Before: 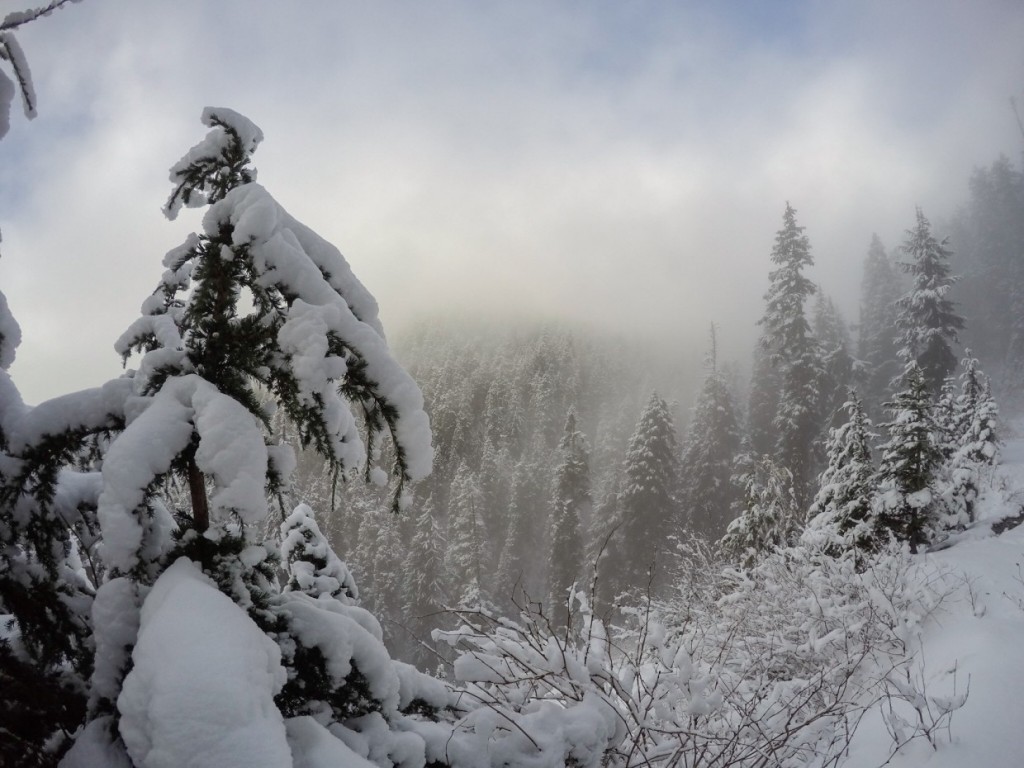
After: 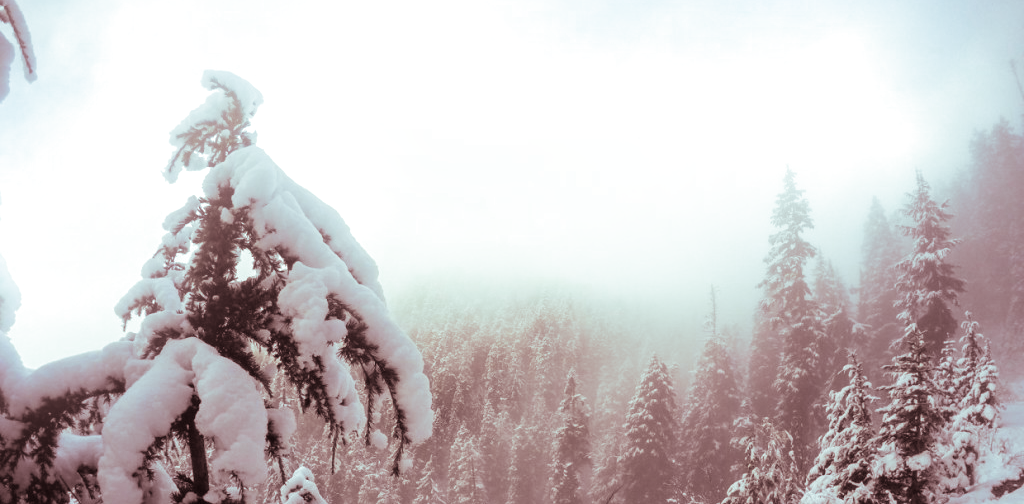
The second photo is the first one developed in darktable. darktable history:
exposure: black level correction 0, exposure 0.7 EV, compensate exposure bias true, compensate highlight preservation false
bloom: size 15%, threshold 97%, strength 7%
white balance: red 1, blue 1
split-toning: shadows › saturation 0.3, highlights › hue 180°, highlights › saturation 0.3, compress 0%
crop and rotate: top 4.848%, bottom 29.503%
